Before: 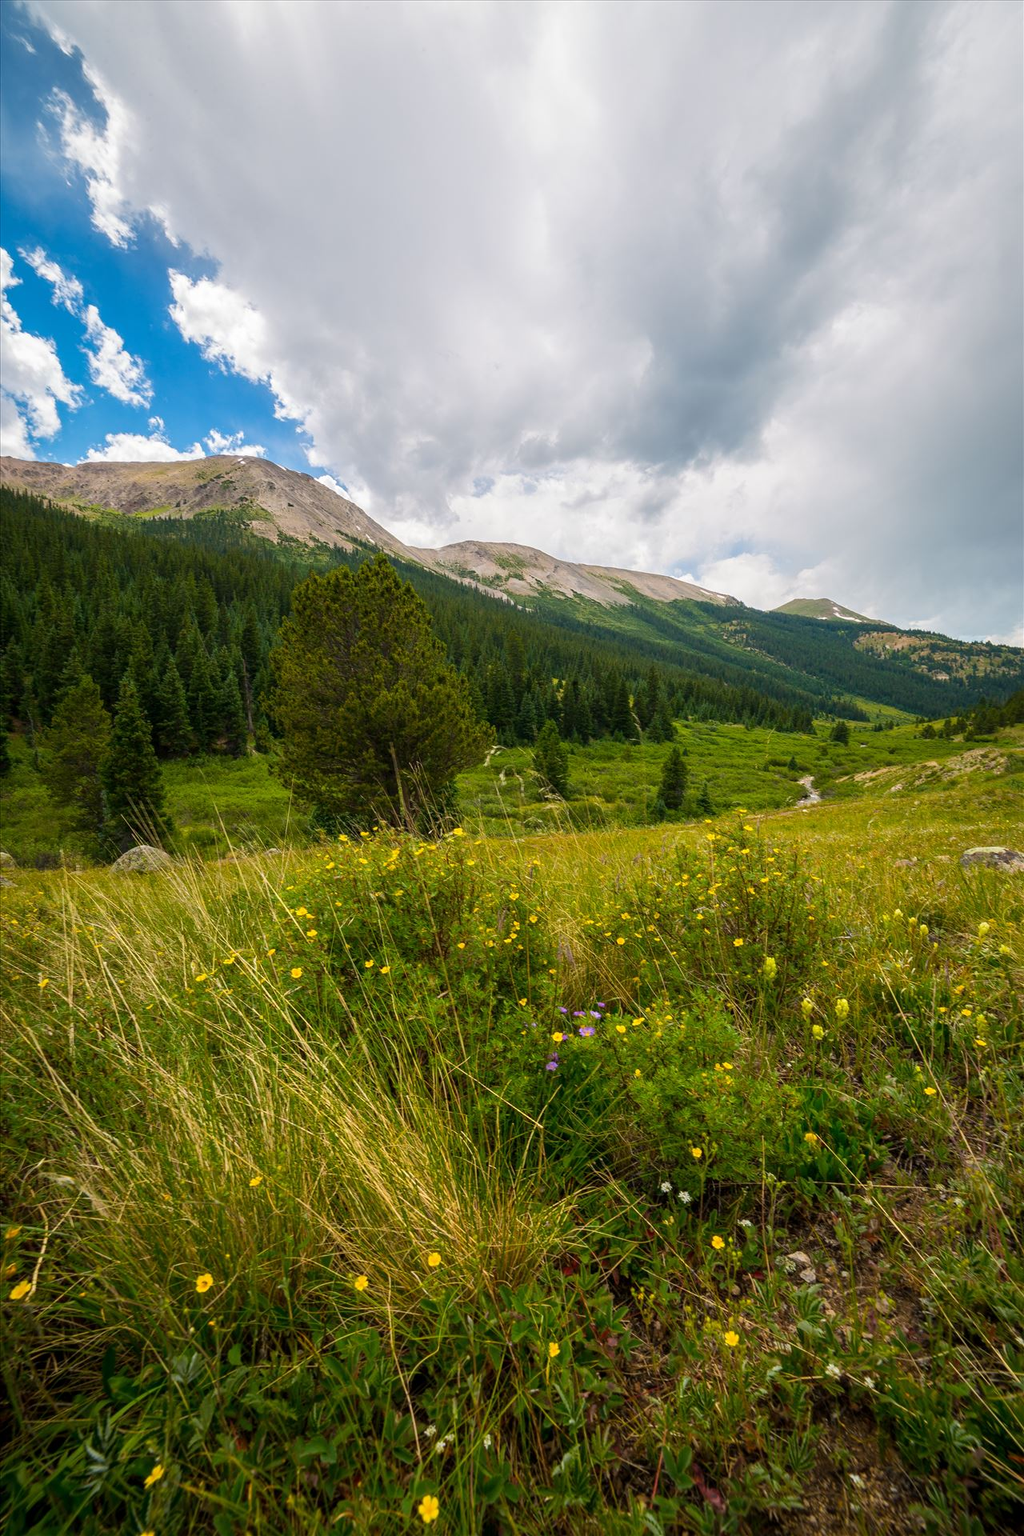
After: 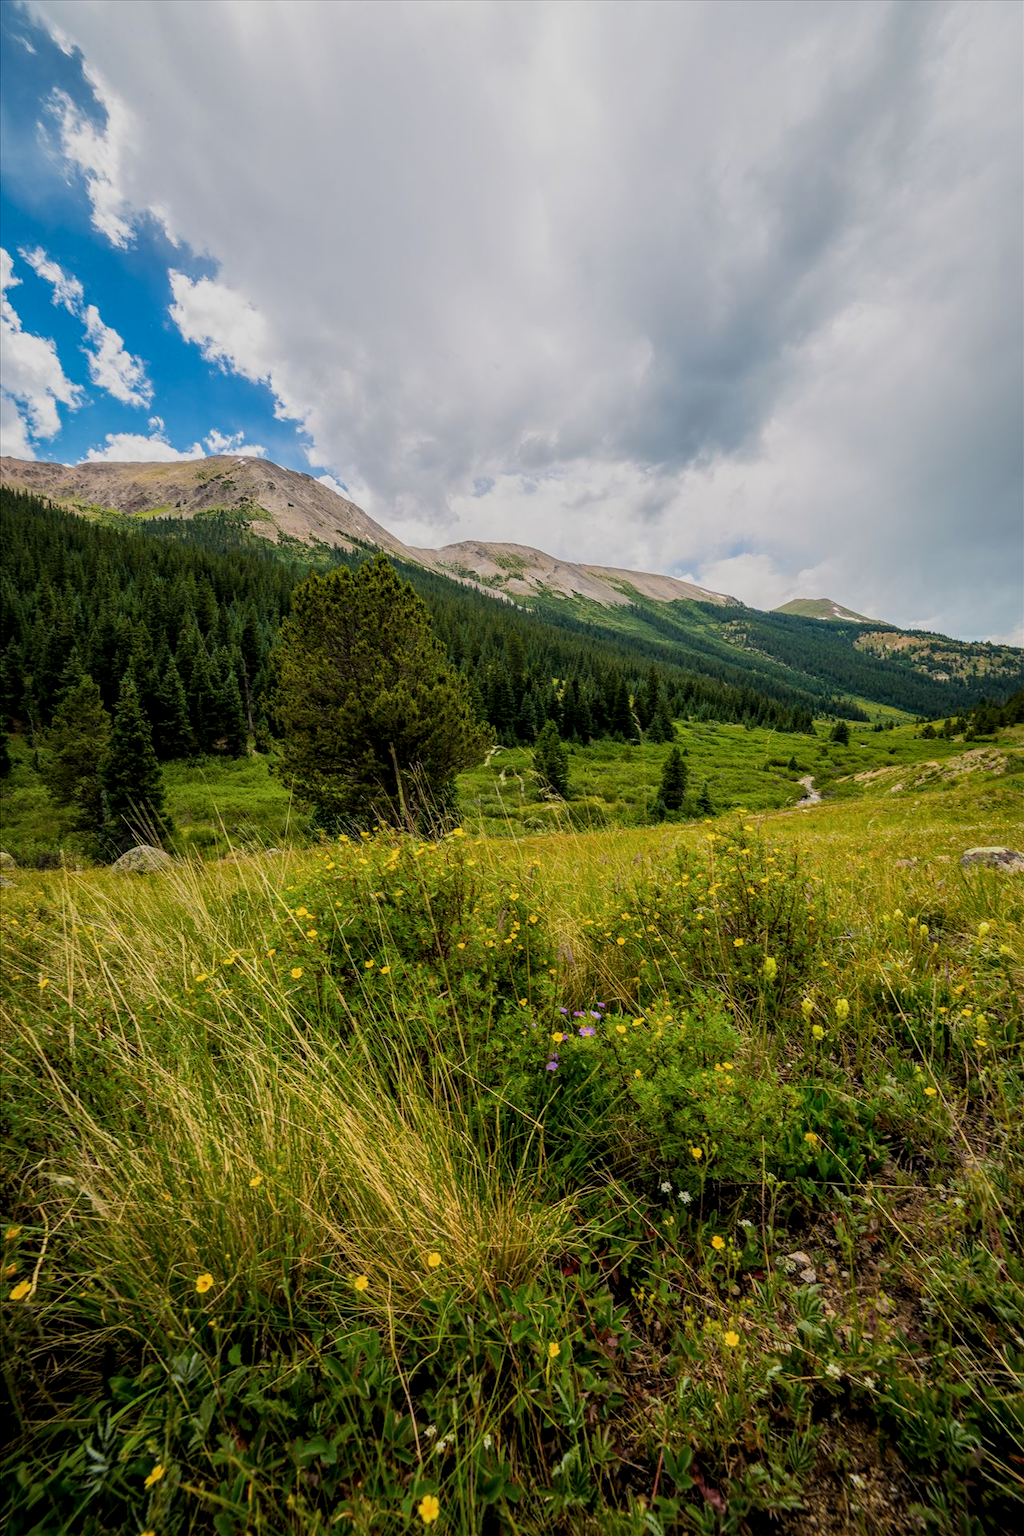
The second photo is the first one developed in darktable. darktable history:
local contrast: on, module defaults
filmic rgb: black relative exposure -7.65 EV, white relative exposure 4.56 EV, hardness 3.61, color science v6 (2022)
